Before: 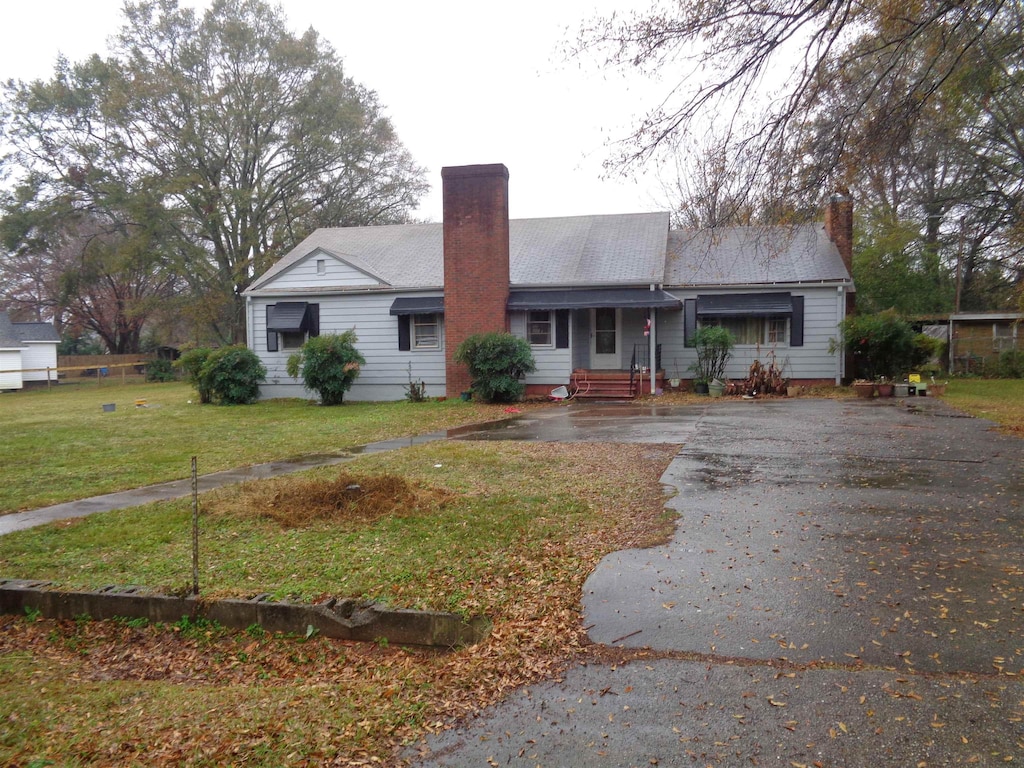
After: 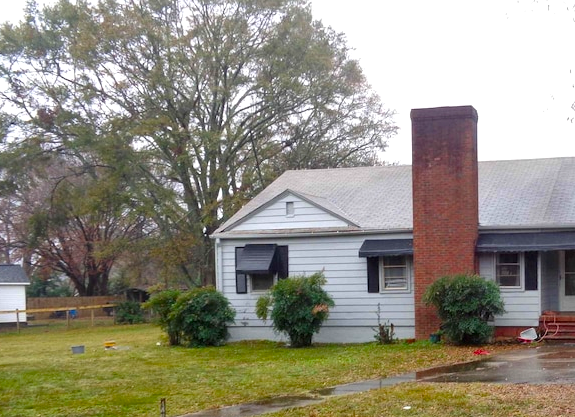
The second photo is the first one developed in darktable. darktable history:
crop and rotate: left 3.028%, top 7.64%, right 40.765%, bottom 37.966%
local contrast: mode bilateral grid, contrast 20, coarseness 49, detail 131%, midtone range 0.2
color balance rgb: perceptual saturation grading › global saturation 19.476%, perceptual brilliance grading › global brilliance 10.355%, saturation formula JzAzBz (2021)
